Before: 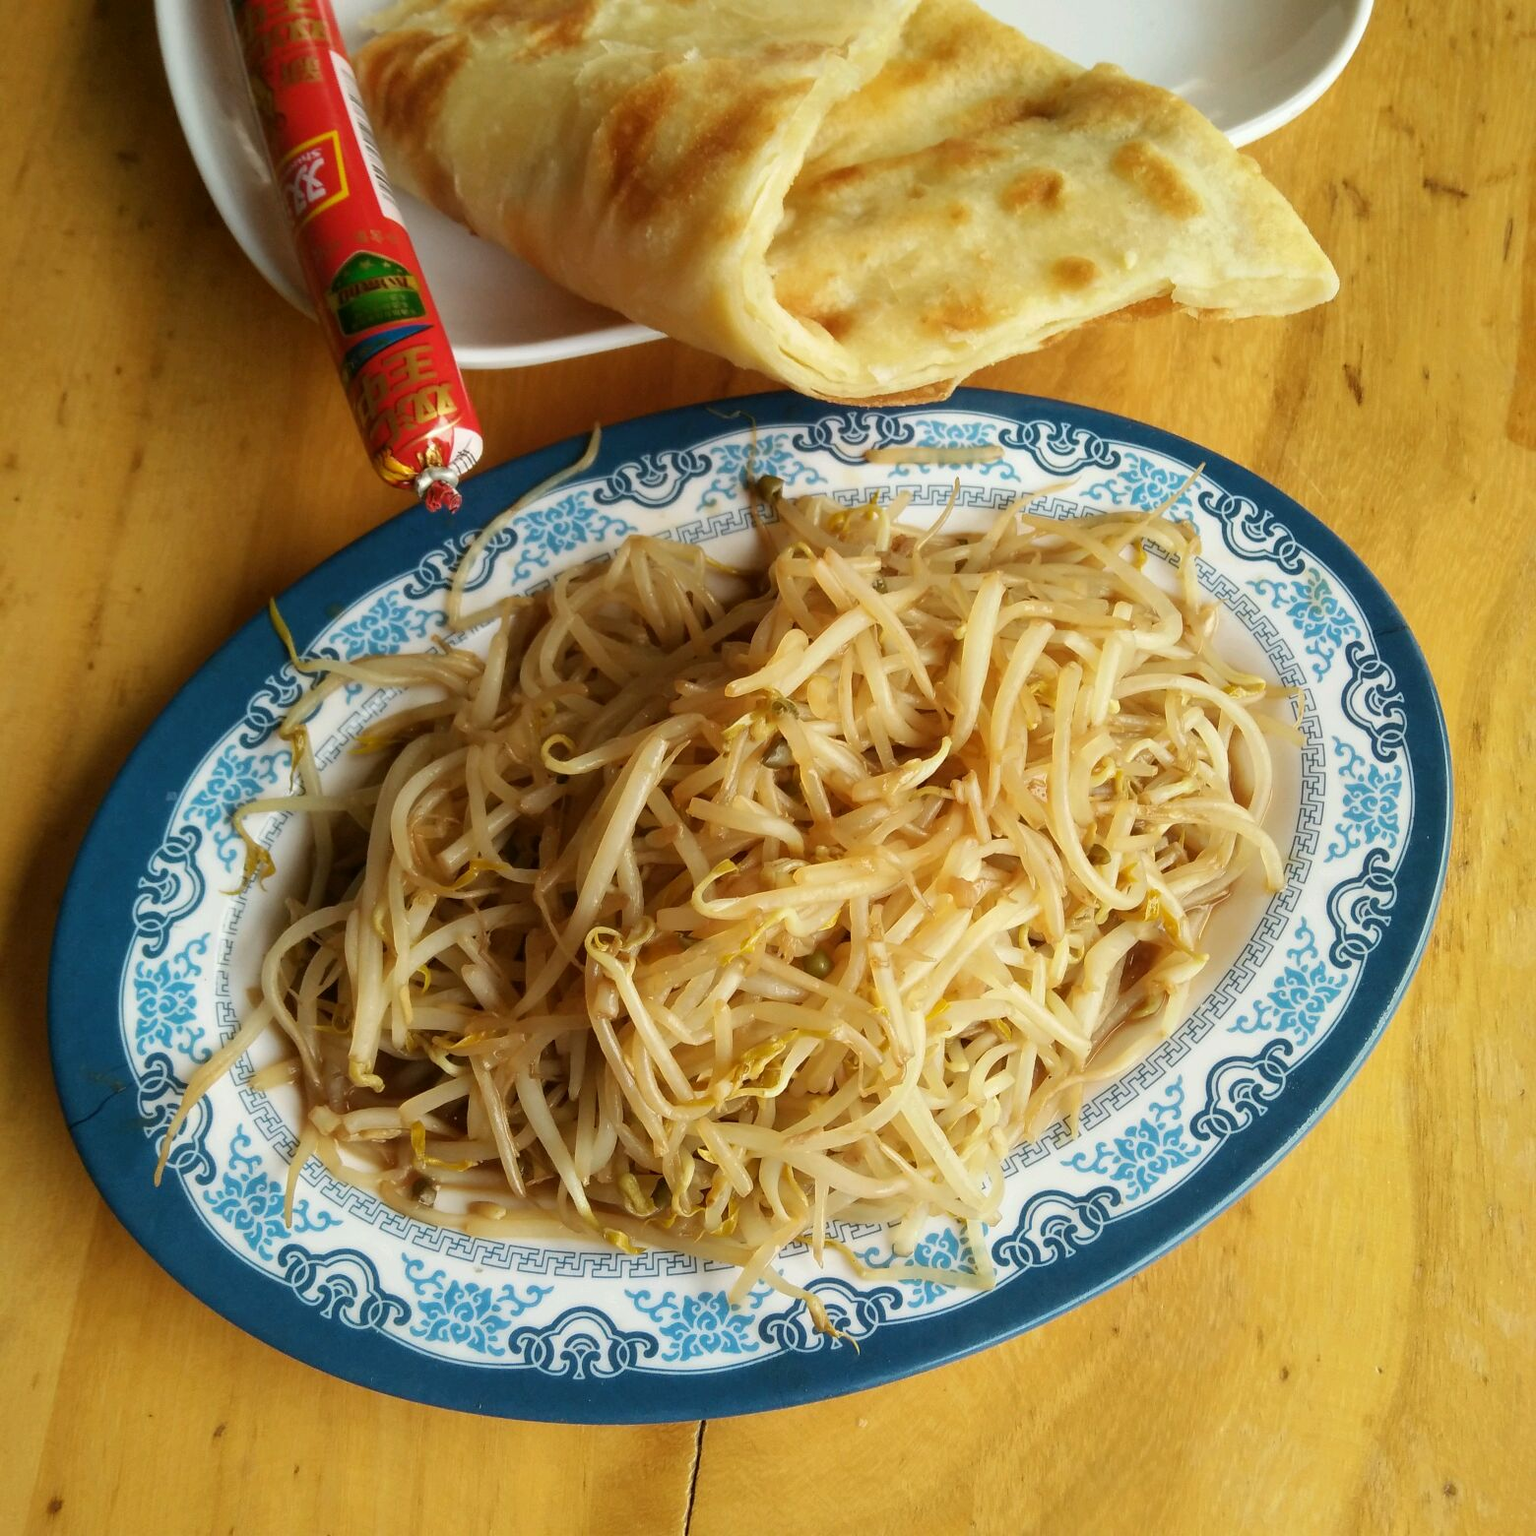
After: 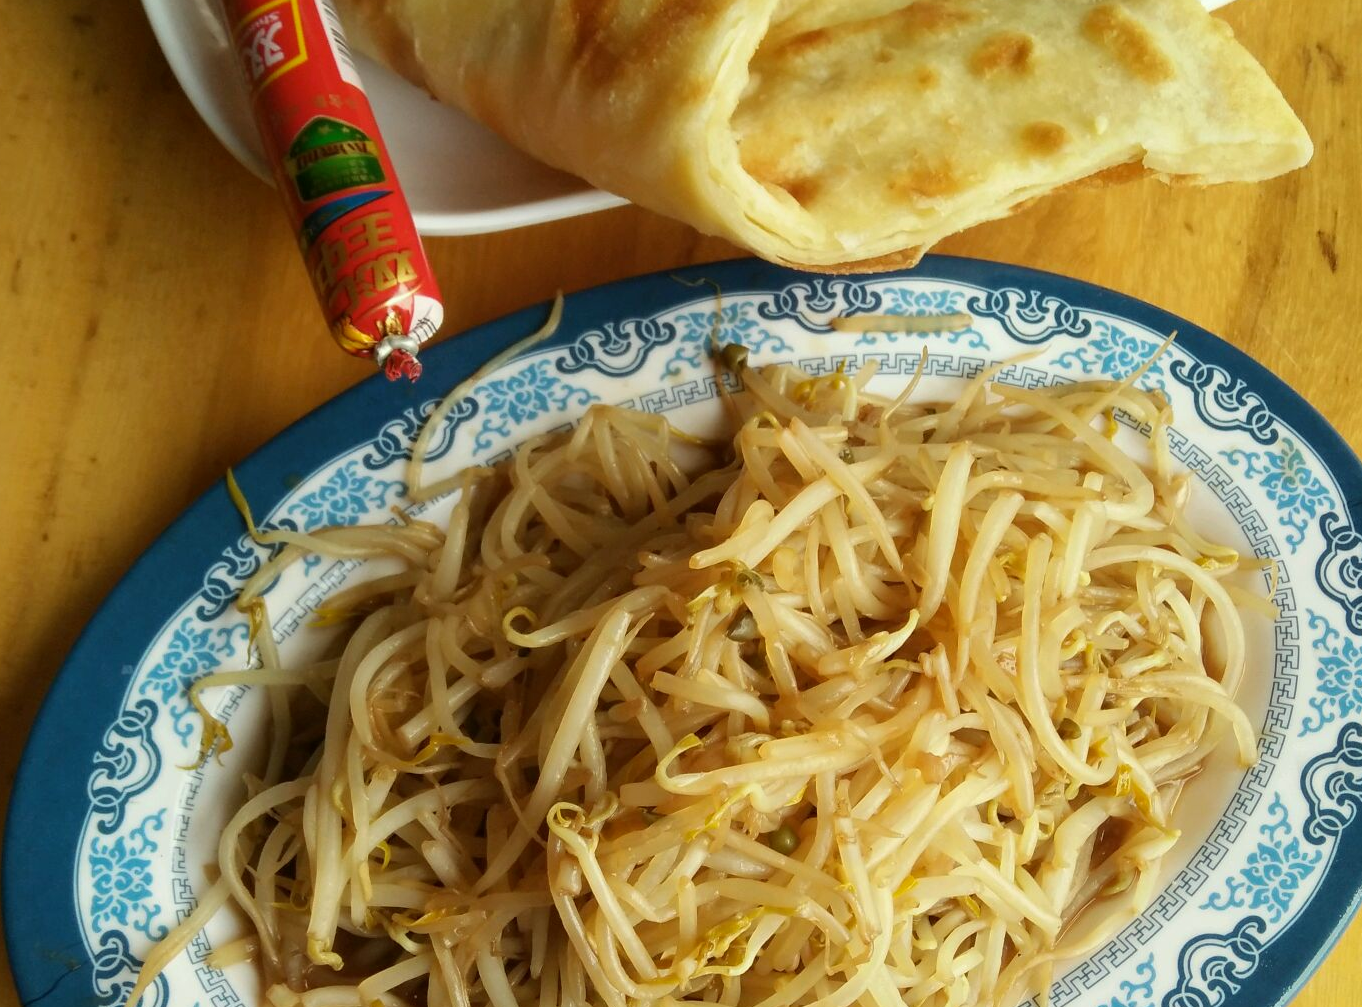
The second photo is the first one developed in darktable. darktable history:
crop: left 3.015%, top 8.969%, right 9.647%, bottom 26.457%
color correction: highlights a* -2.68, highlights b* 2.57
